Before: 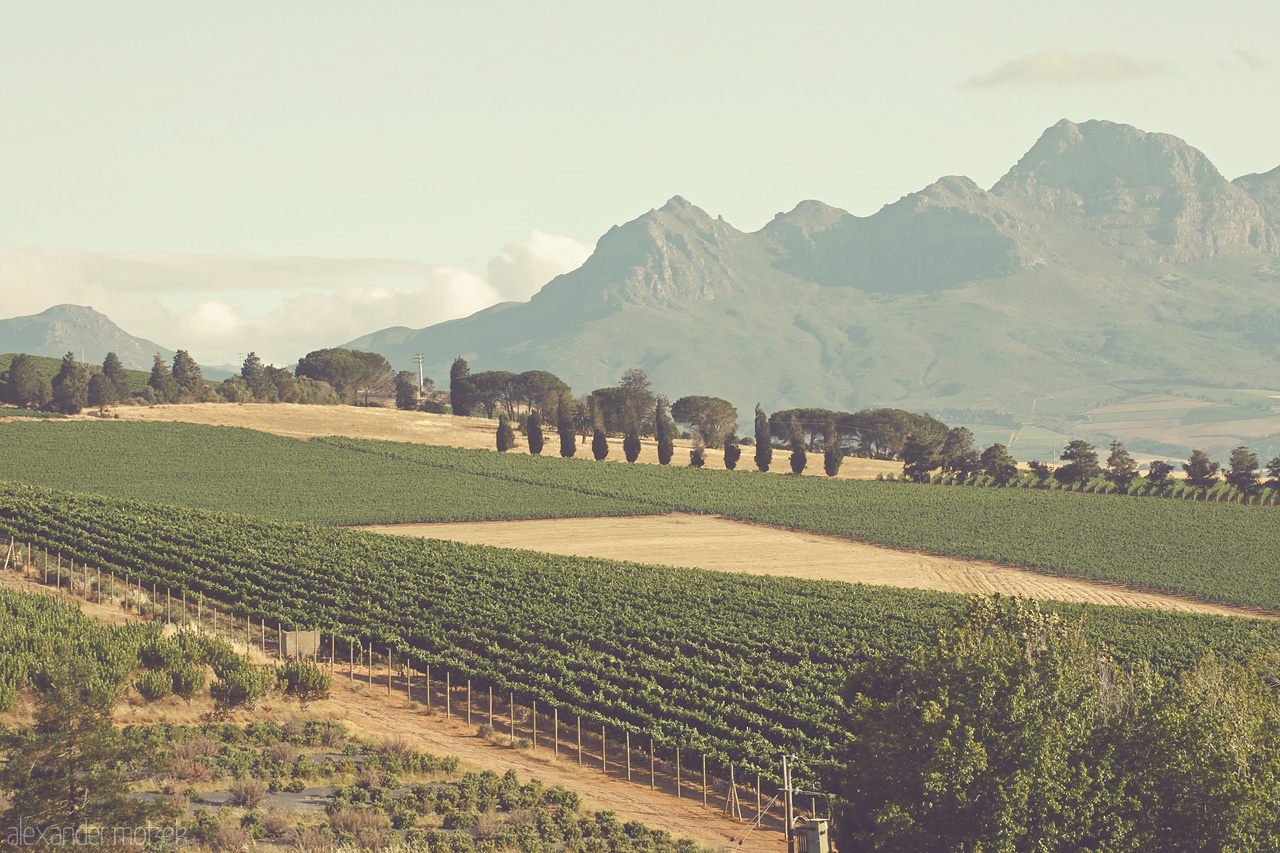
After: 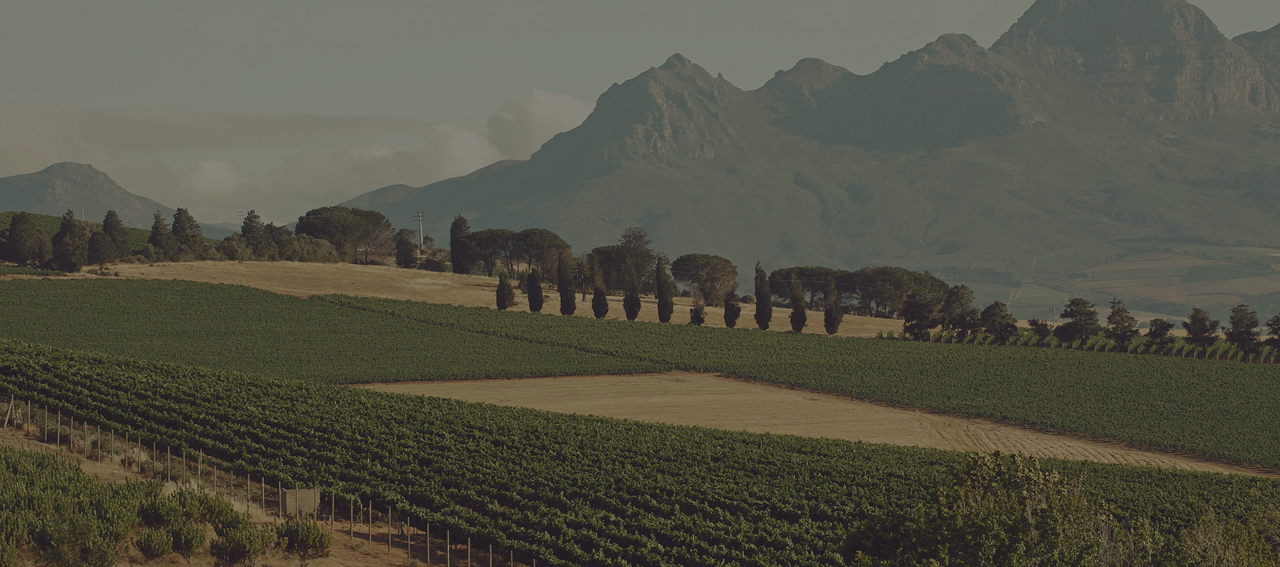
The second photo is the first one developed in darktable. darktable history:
exposure: exposure -2.002 EV, compensate highlight preservation false
crop: top 16.727%, bottom 16.727%
